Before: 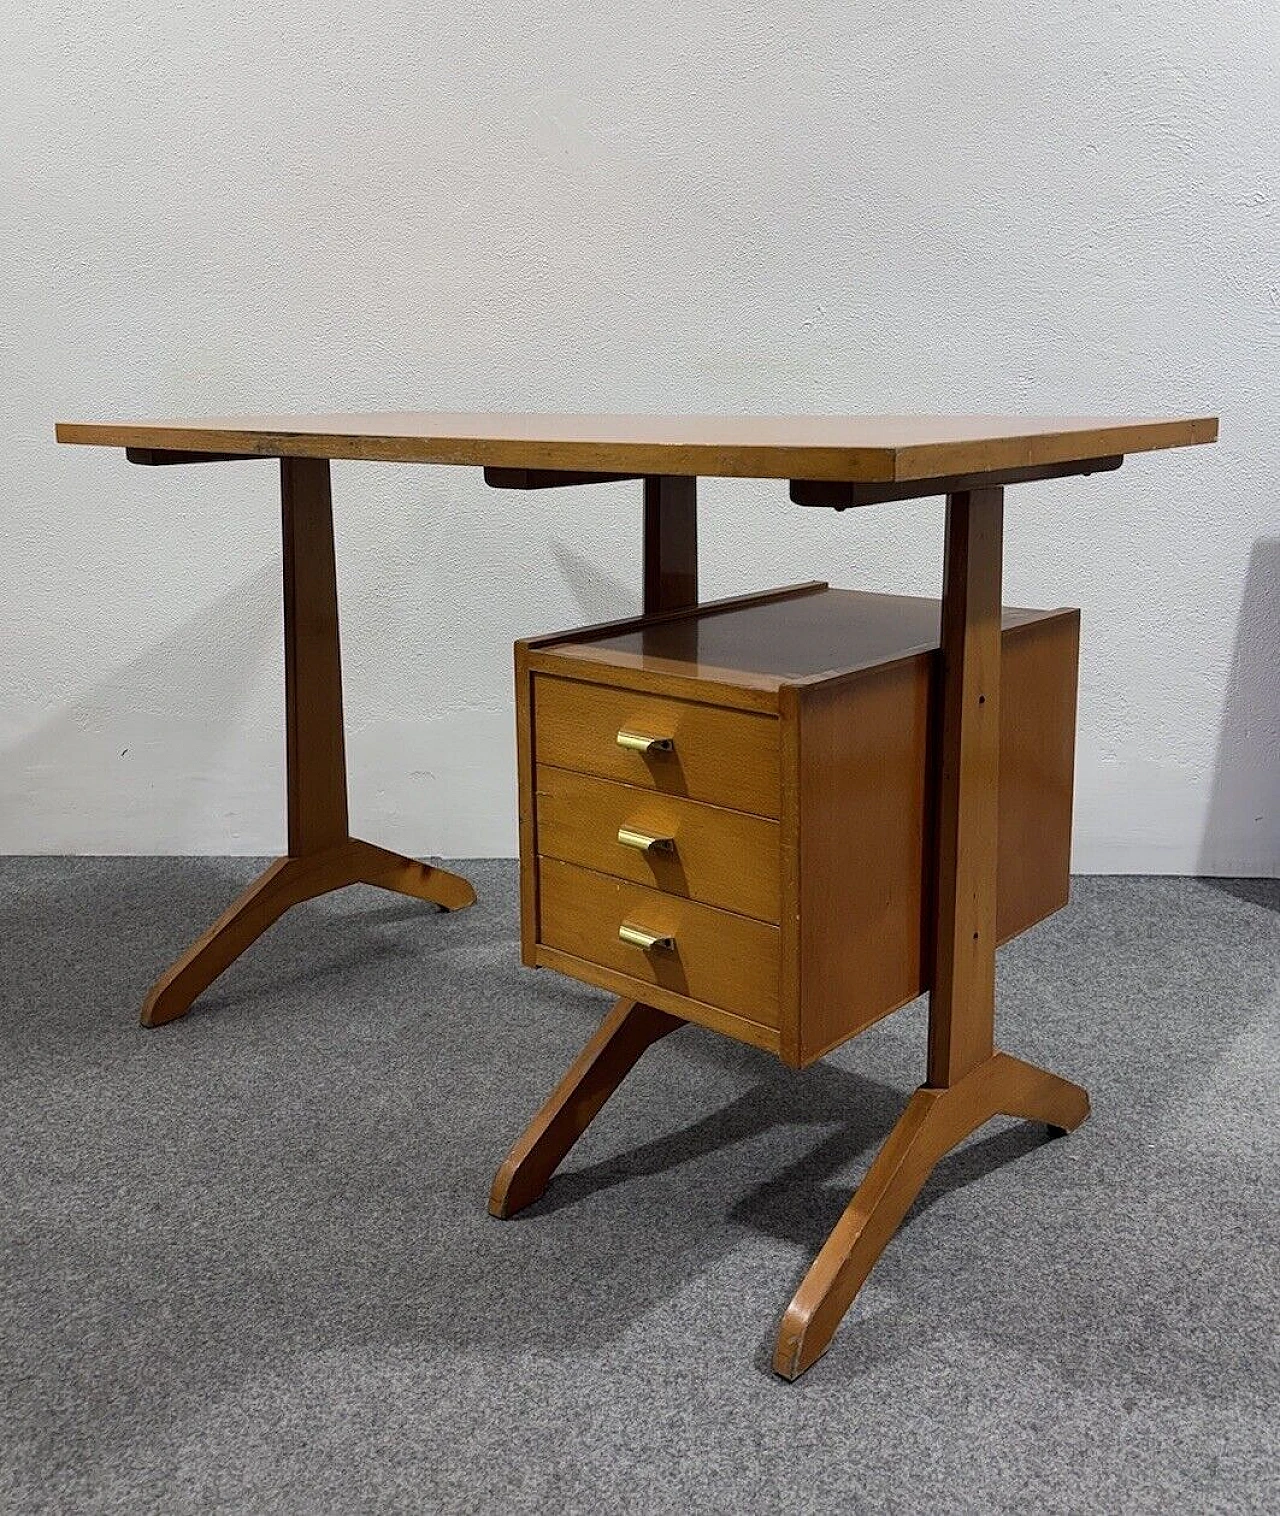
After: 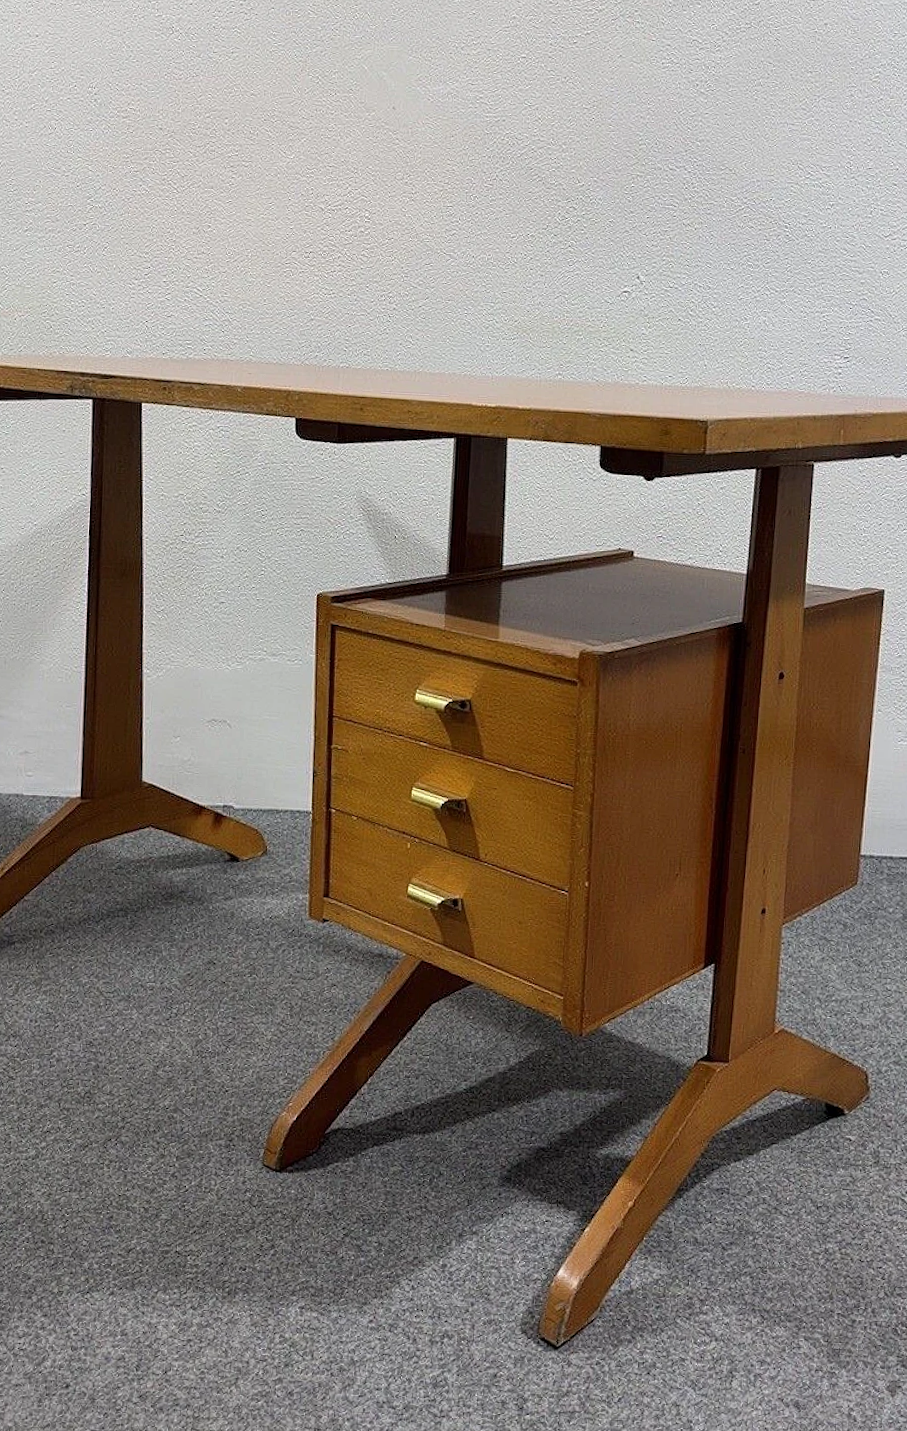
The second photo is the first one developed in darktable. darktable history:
crop and rotate: angle -2.87°, left 13.924%, top 0.027%, right 11.046%, bottom 0.057%
